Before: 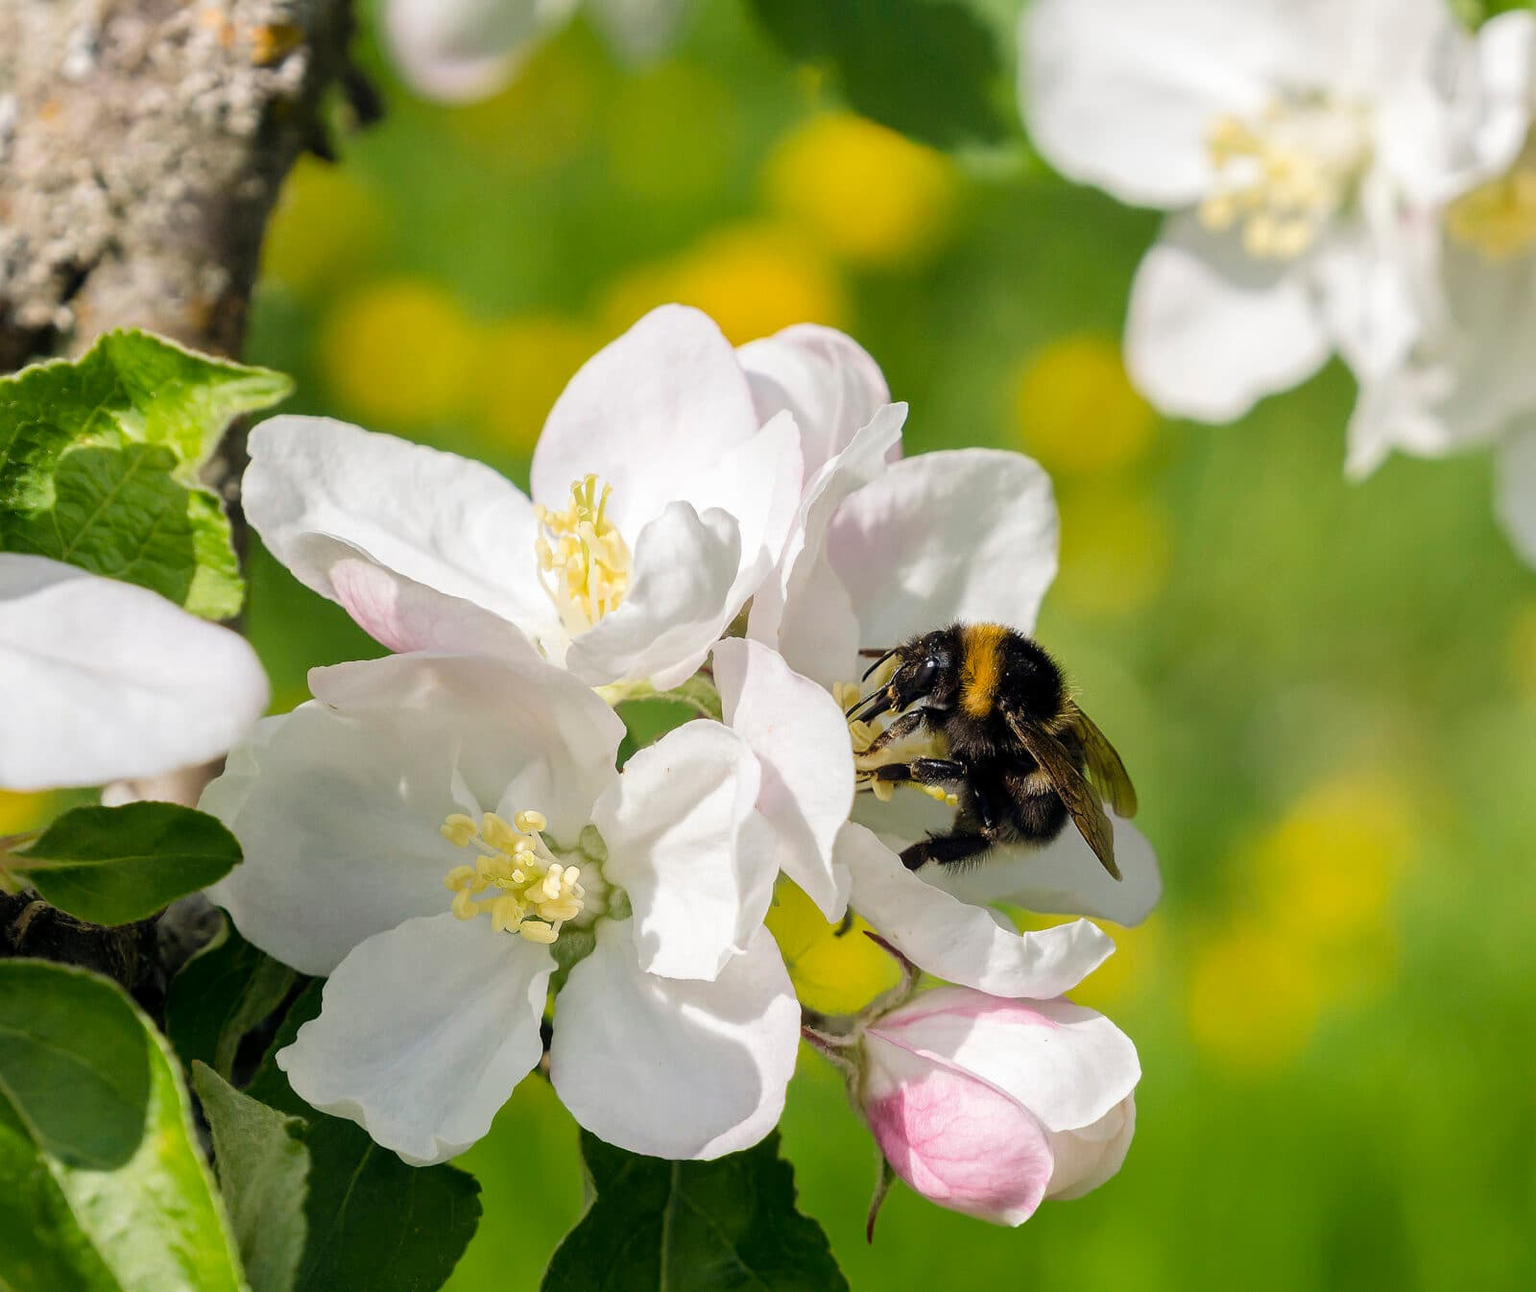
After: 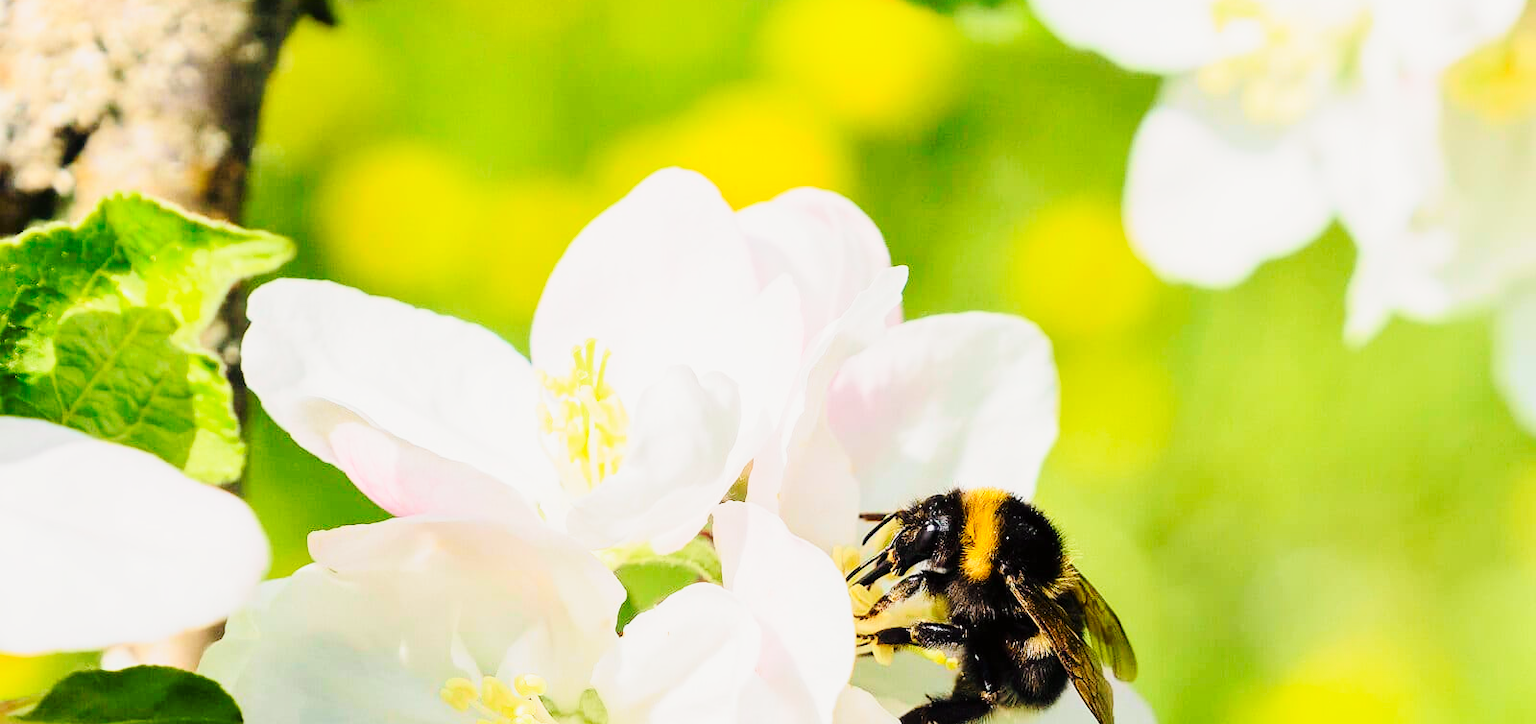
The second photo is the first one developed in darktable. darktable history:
base curve: curves: ch0 [(0, 0) (0.028, 0.03) (0.121, 0.232) (0.46, 0.748) (0.859, 0.968) (1, 1)], preserve colors none
tone curve: curves: ch0 [(0, 0.005) (0.103, 0.097) (0.18, 0.22) (0.4, 0.485) (0.5, 0.612) (0.668, 0.787) (0.823, 0.894) (1, 0.971)]; ch1 [(0, 0) (0.172, 0.123) (0.324, 0.253) (0.396, 0.388) (0.478, 0.461) (0.499, 0.498) (0.522, 0.528) (0.618, 0.649) (0.753, 0.821) (1, 1)]; ch2 [(0, 0) (0.411, 0.424) (0.496, 0.501) (0.515, 0.514) (0.555, 0.585) (0.641, 0.69) (1, 1)], color space Lab, independent channels, preserve colors none
contrast brightness saturation: saturation -0.05
crop and rotate: top 10.605%, bottom 33.274%
